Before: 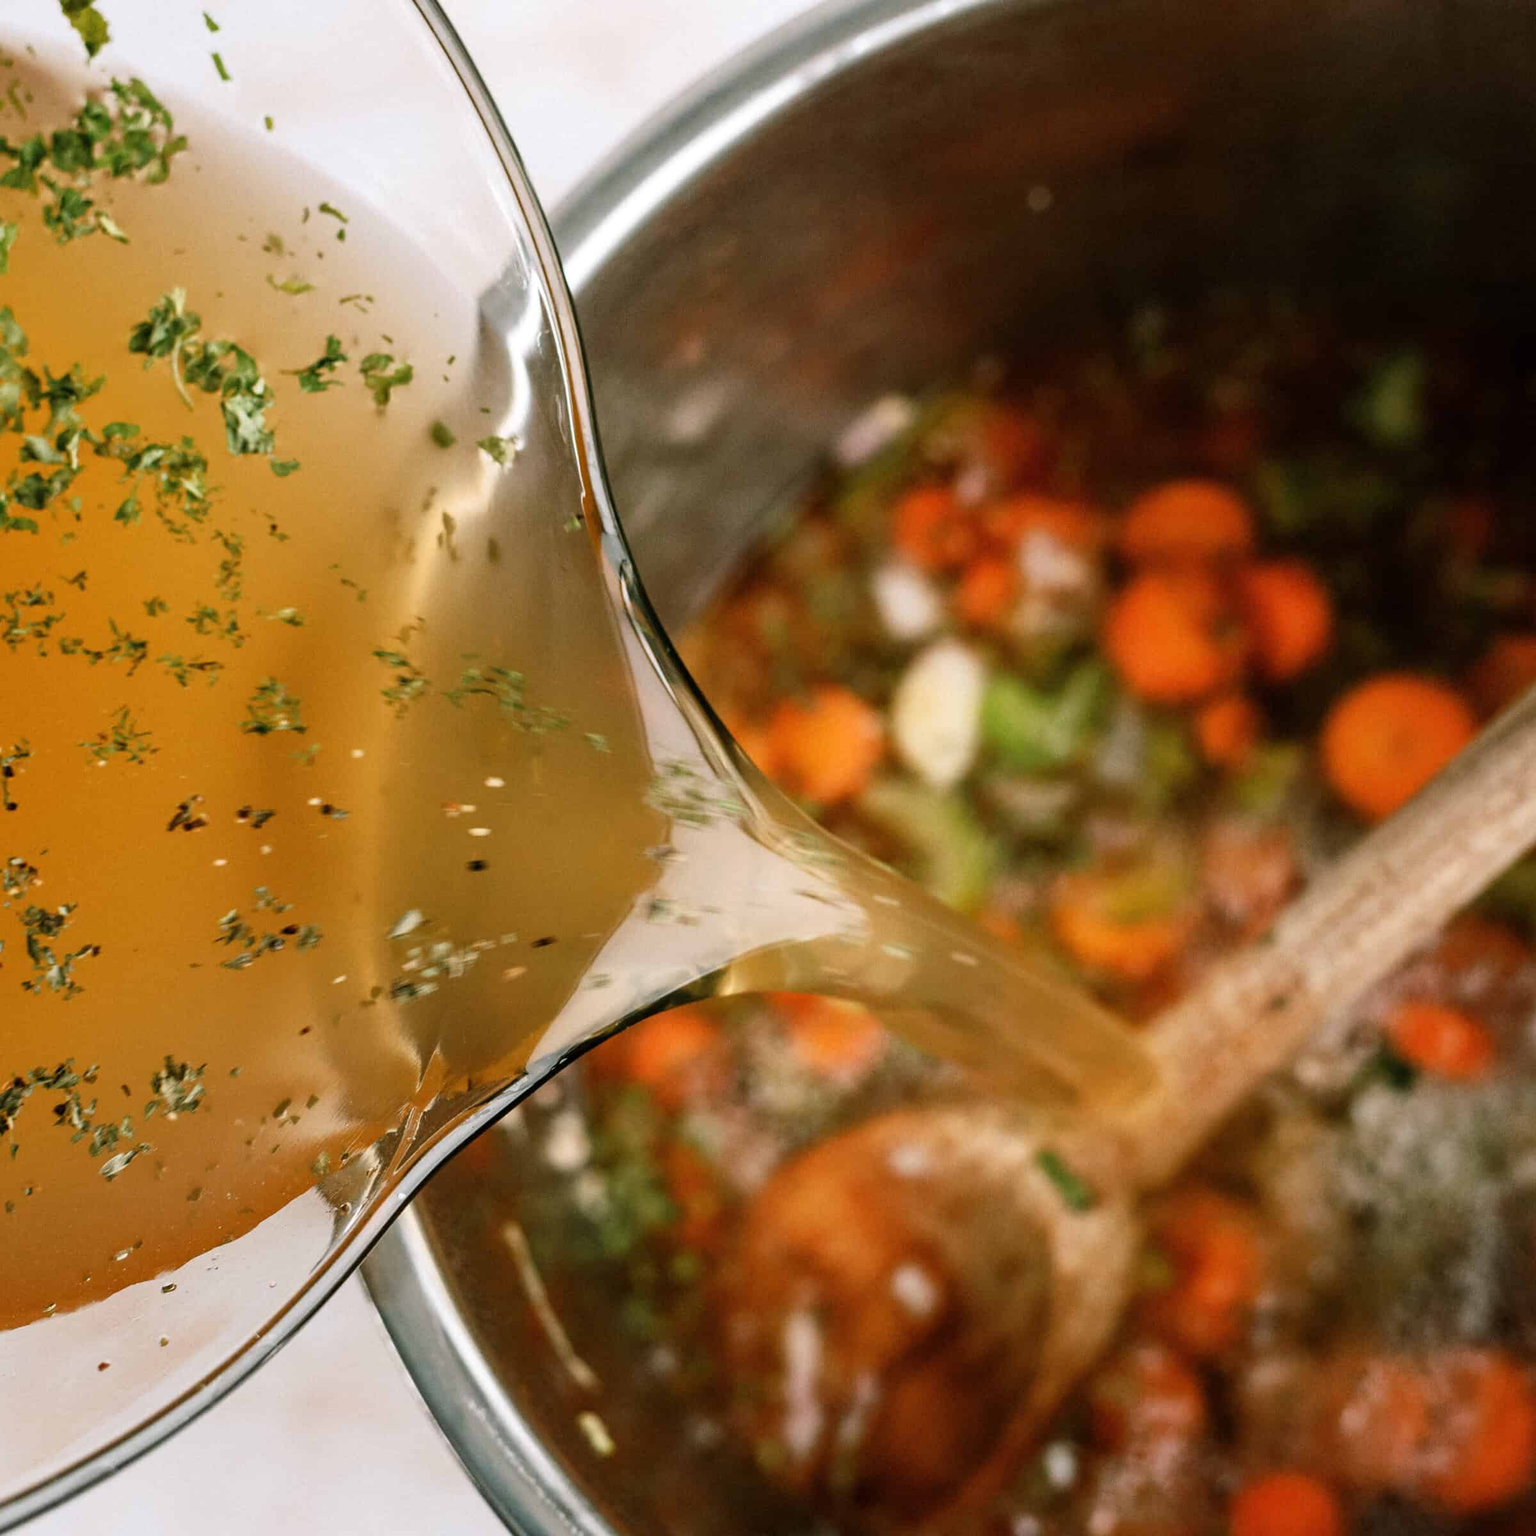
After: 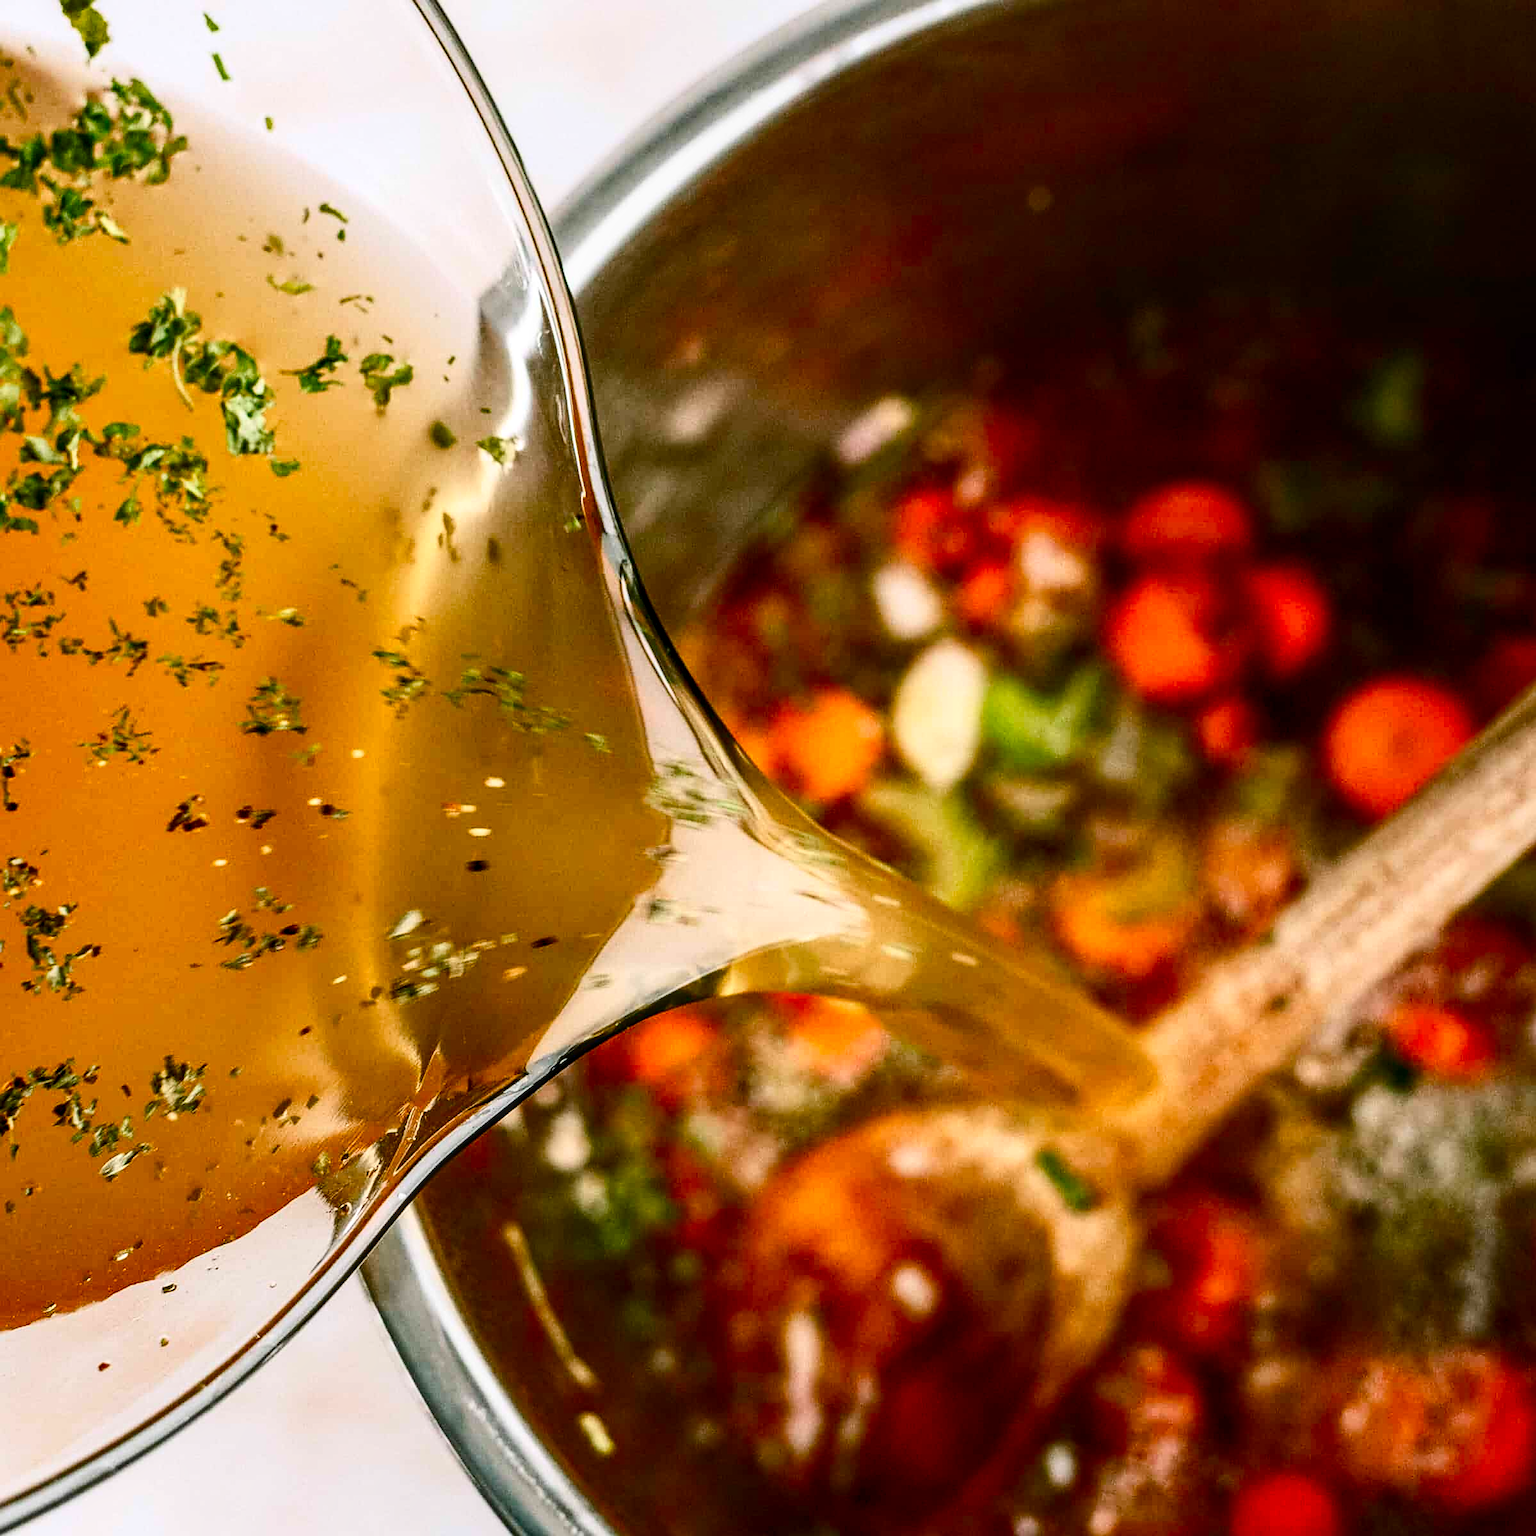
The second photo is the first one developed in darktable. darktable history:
local contrast: on, module defaults
color balance rgb: perceptual saturation grading › global saturation 20%, perceptual saturation grading › highlights -25%, perceptual saturation grading › shadows 25%
sharpen: on, module defaults
color correction: saturation 1.34
contrast brightness saturation: contrast 0.28
